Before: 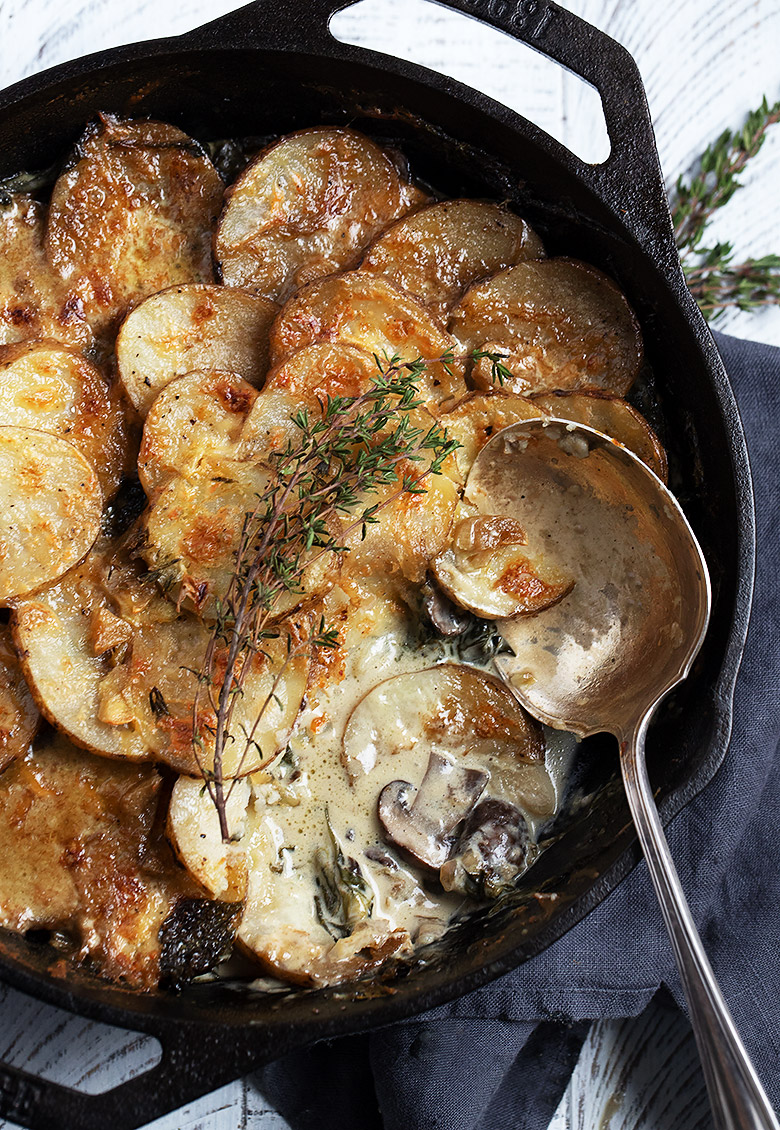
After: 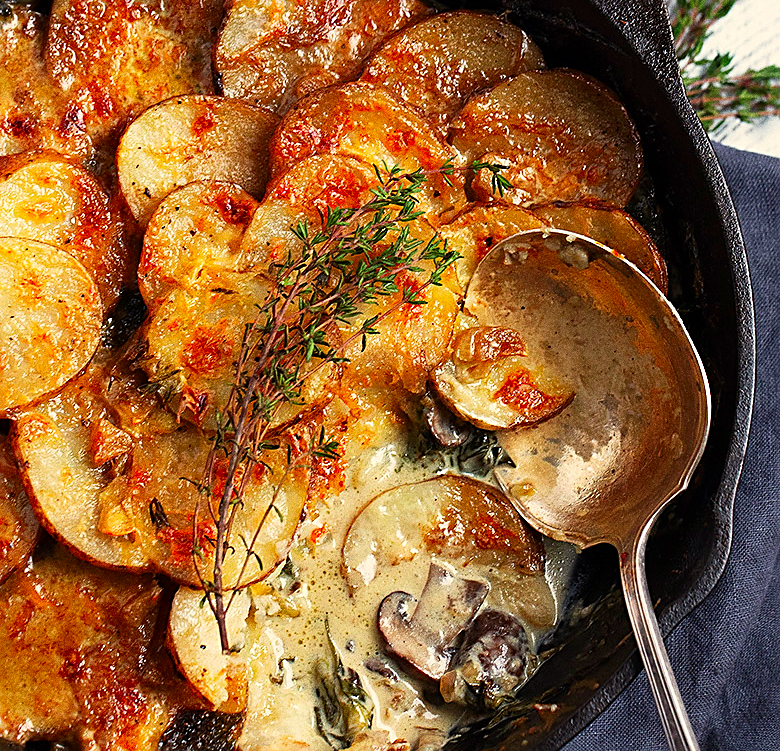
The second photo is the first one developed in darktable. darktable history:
white balance: red 1.045, blue 0.932
grain: coarseness 0.09 ISO, strength 40%
crop: top 16.727%, bottom 16.727%
sharpen: on, module defaults
color contrast: green-magenta contrast 1.69, blue-yellow contrast 1.49
